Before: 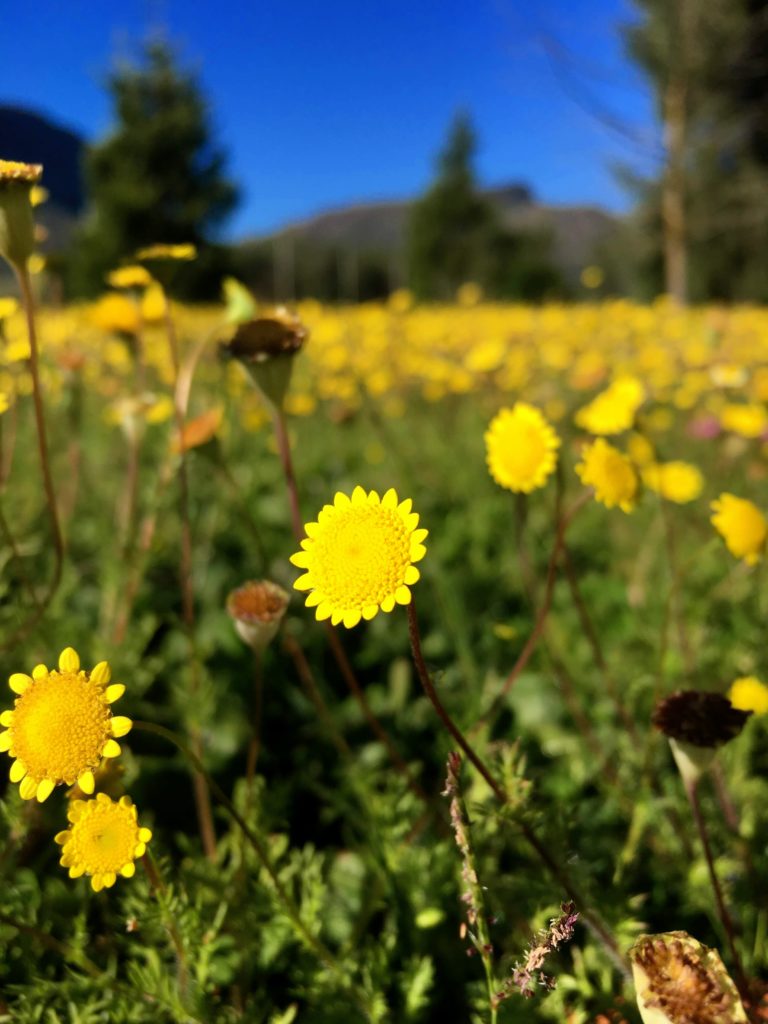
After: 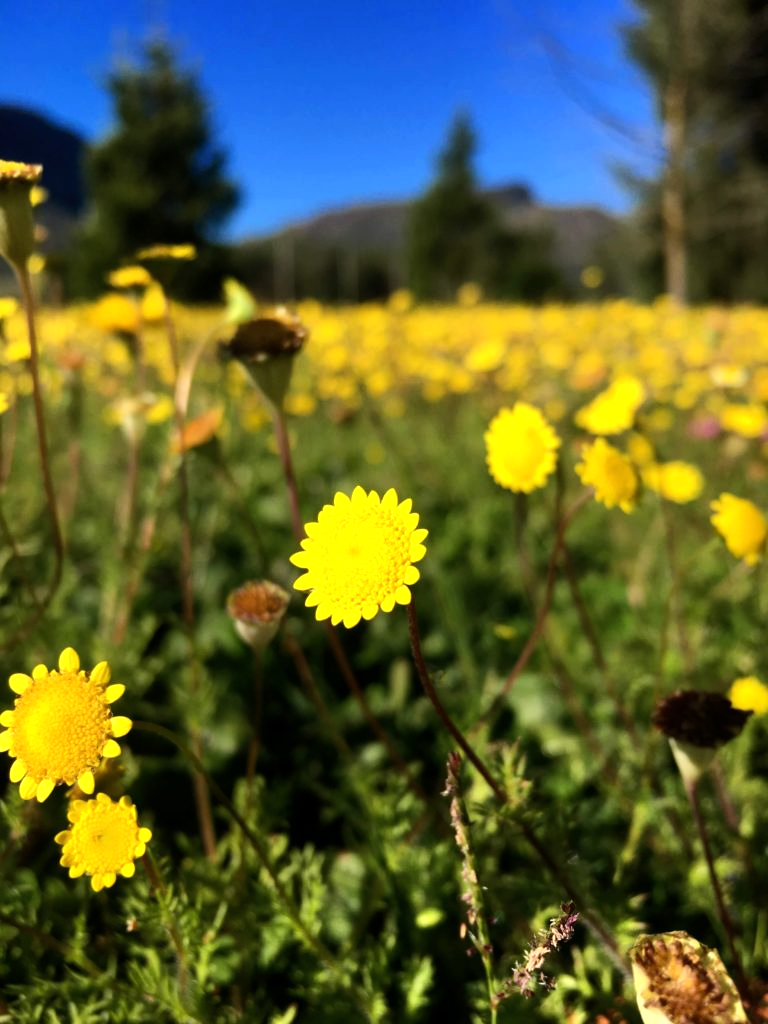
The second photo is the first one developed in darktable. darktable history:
tone equalizer: -8 EV -0.417 EV, -7 EV -0.389 EV, -6 EV -0.333 EV, -5 EV -0.222 EV, -3 EV 0.222 EV, -2 EV 0.333 EV, -1 EV 0.389 EV, +0 EV 0.417 EV, edges refinement/feathering 500, mask exposure compensation -1.57 EV, preserve details no
